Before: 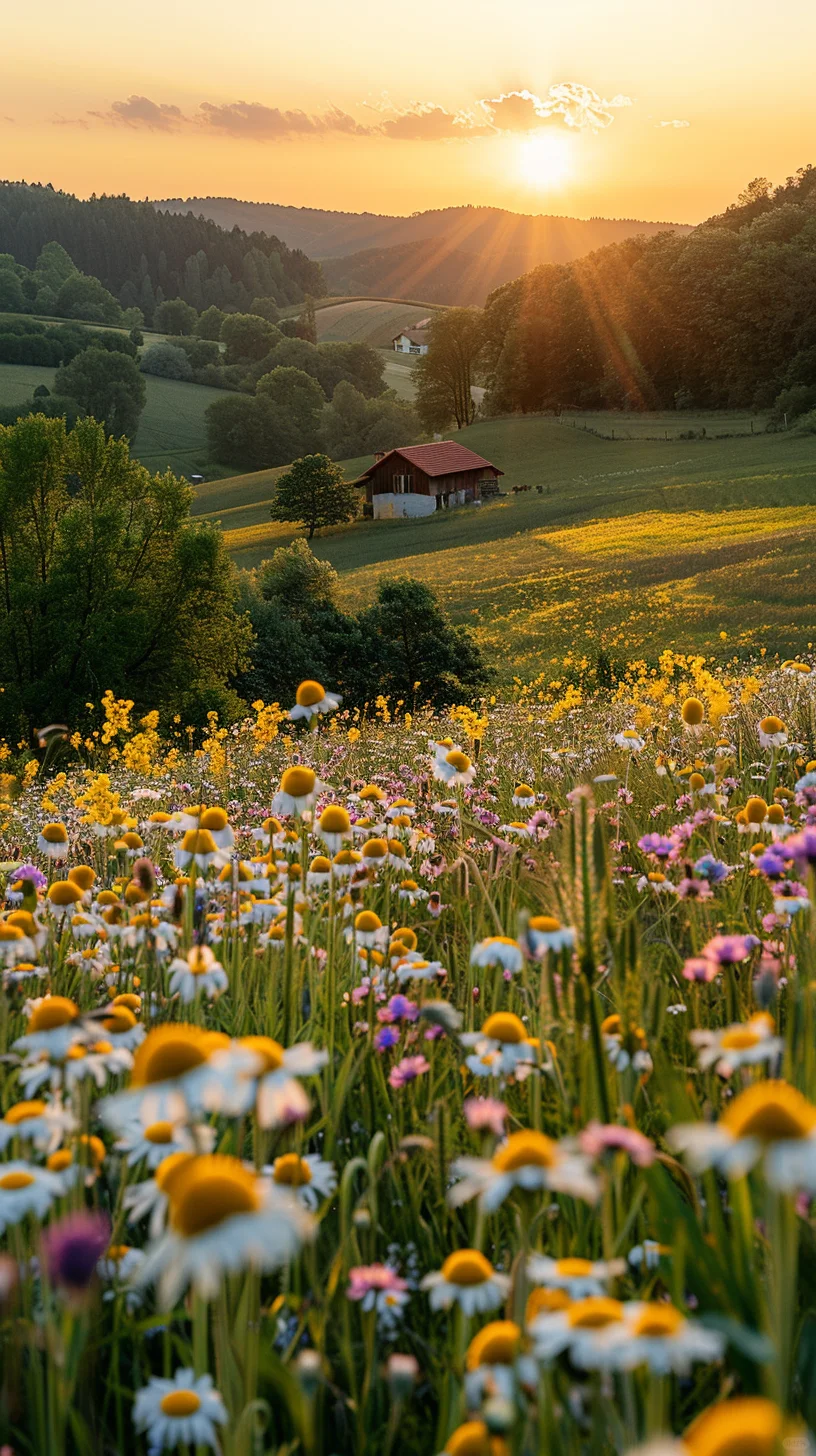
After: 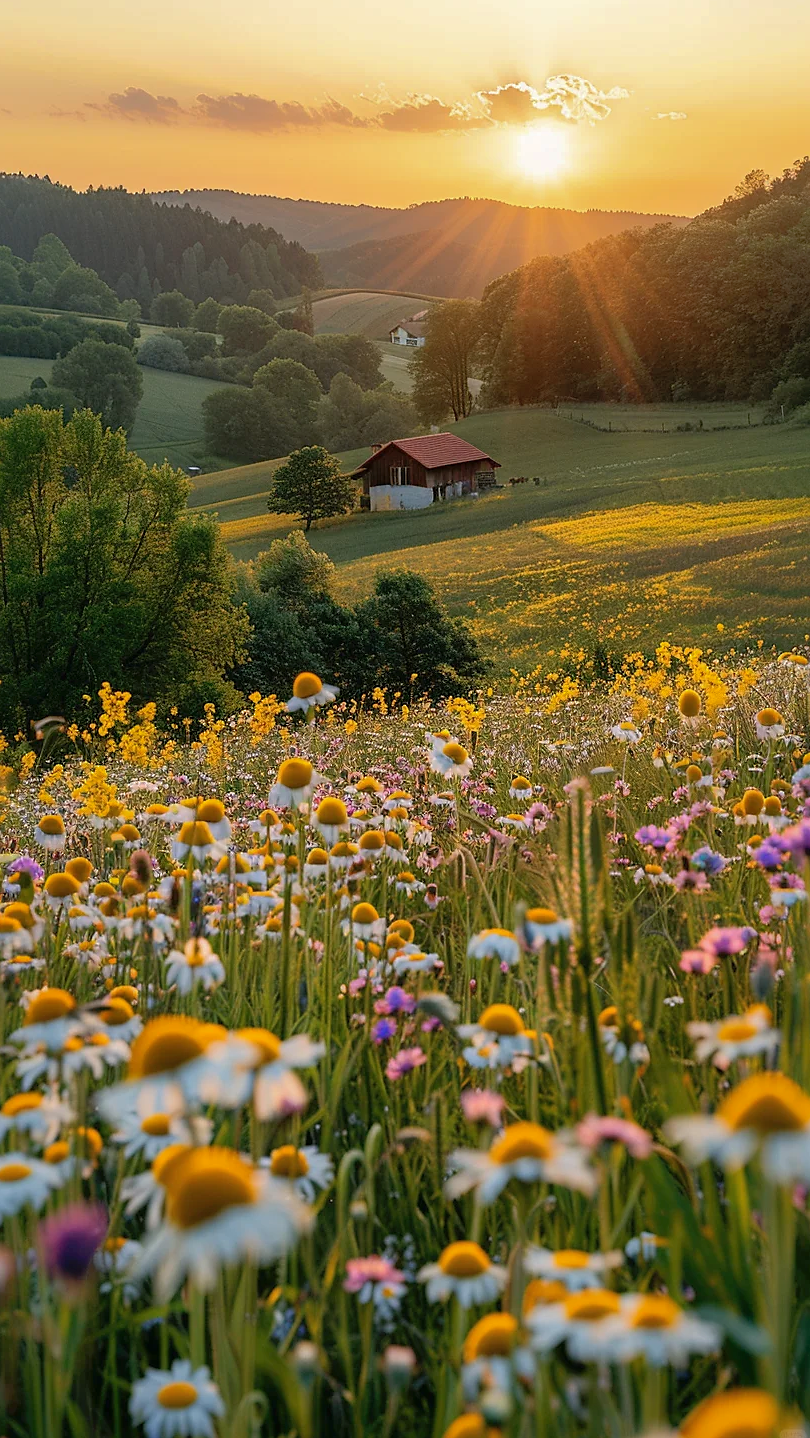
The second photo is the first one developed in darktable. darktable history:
crop: left 0.452%, top 0.593%, right 0.203%, bottom 0.585%
sharpen: radius 1.05, threshold 1.075
shadows and highlights: on, module defaults
